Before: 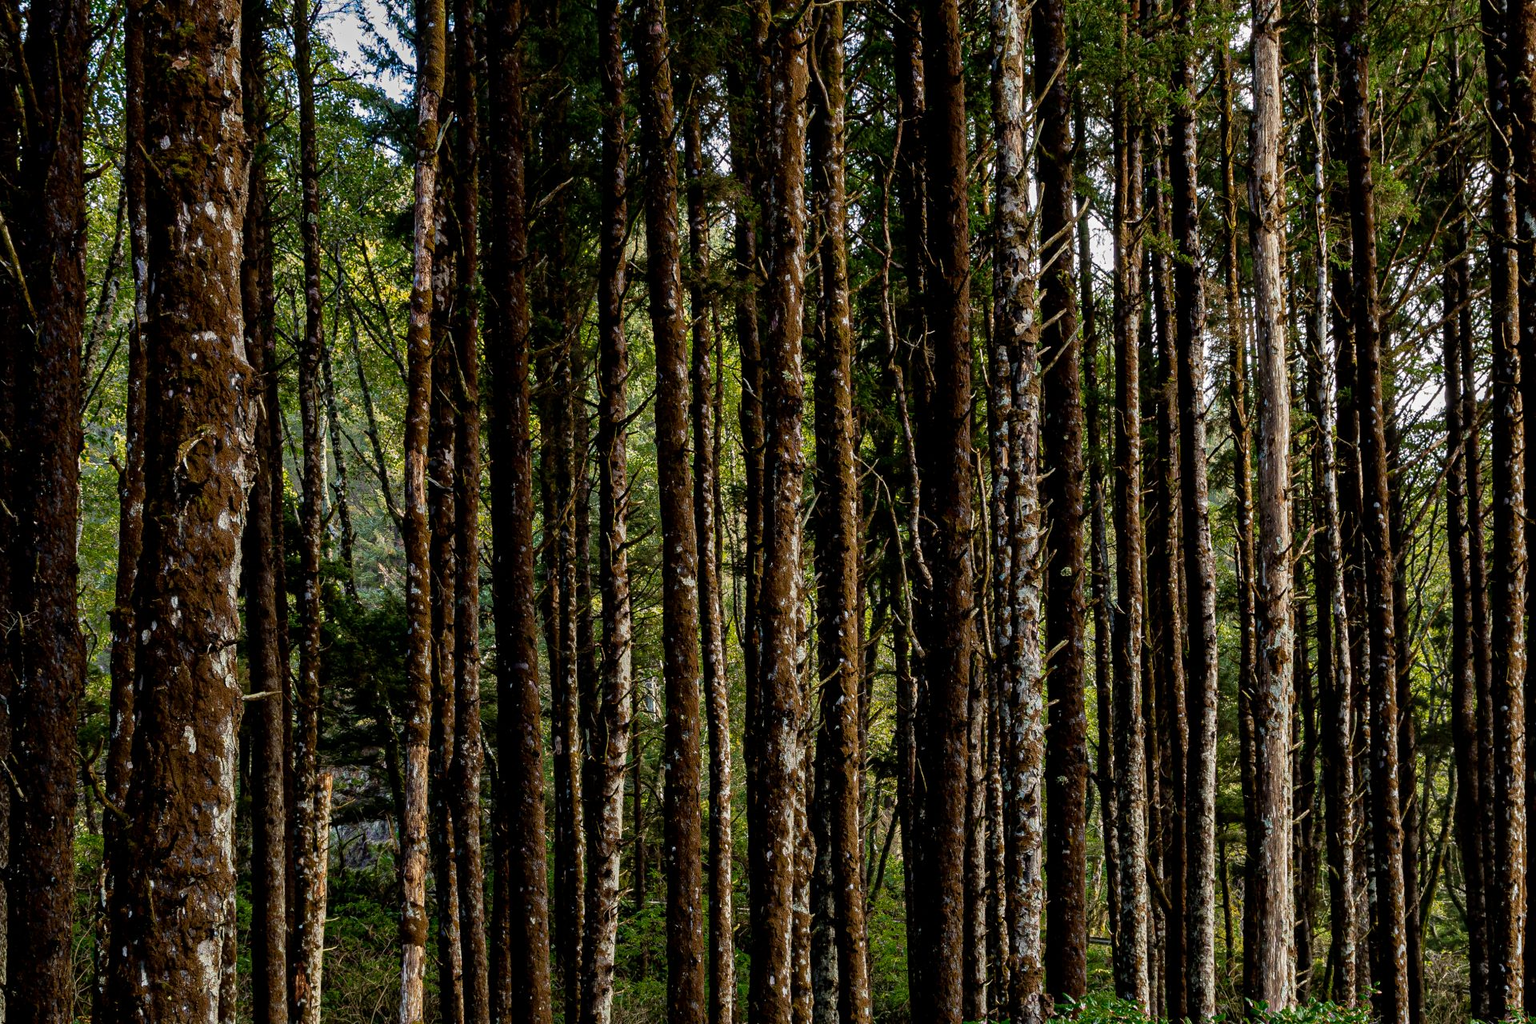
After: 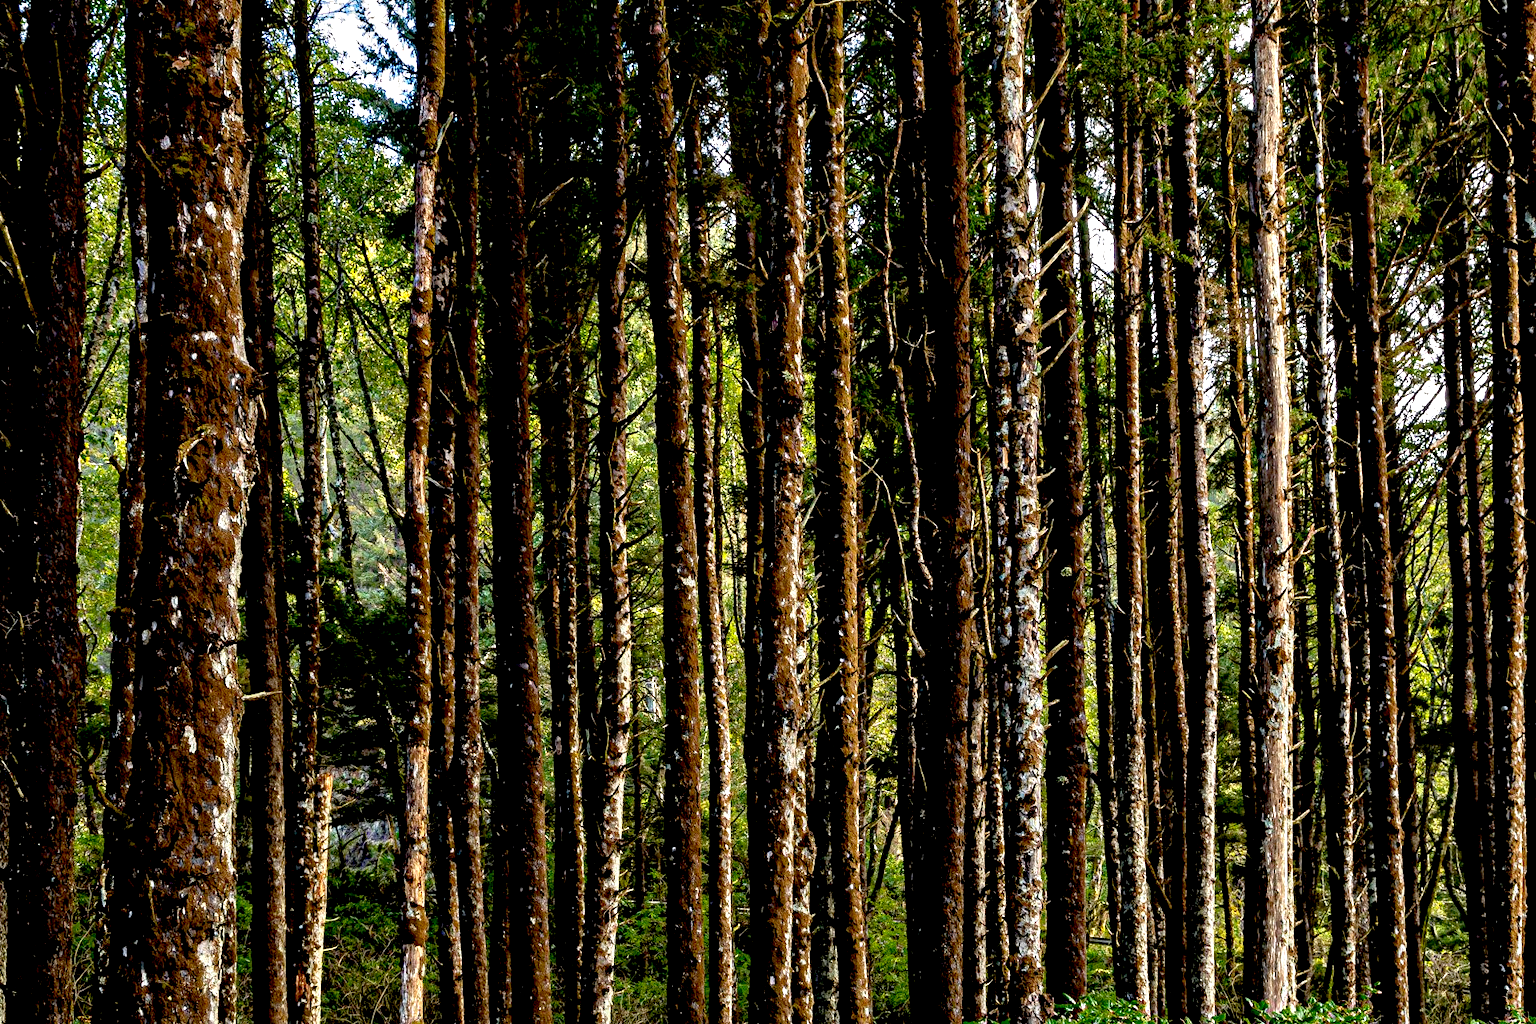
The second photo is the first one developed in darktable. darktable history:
exposure: black level correction 0.01, exposure 1 EV, compensate highlight preservation false
